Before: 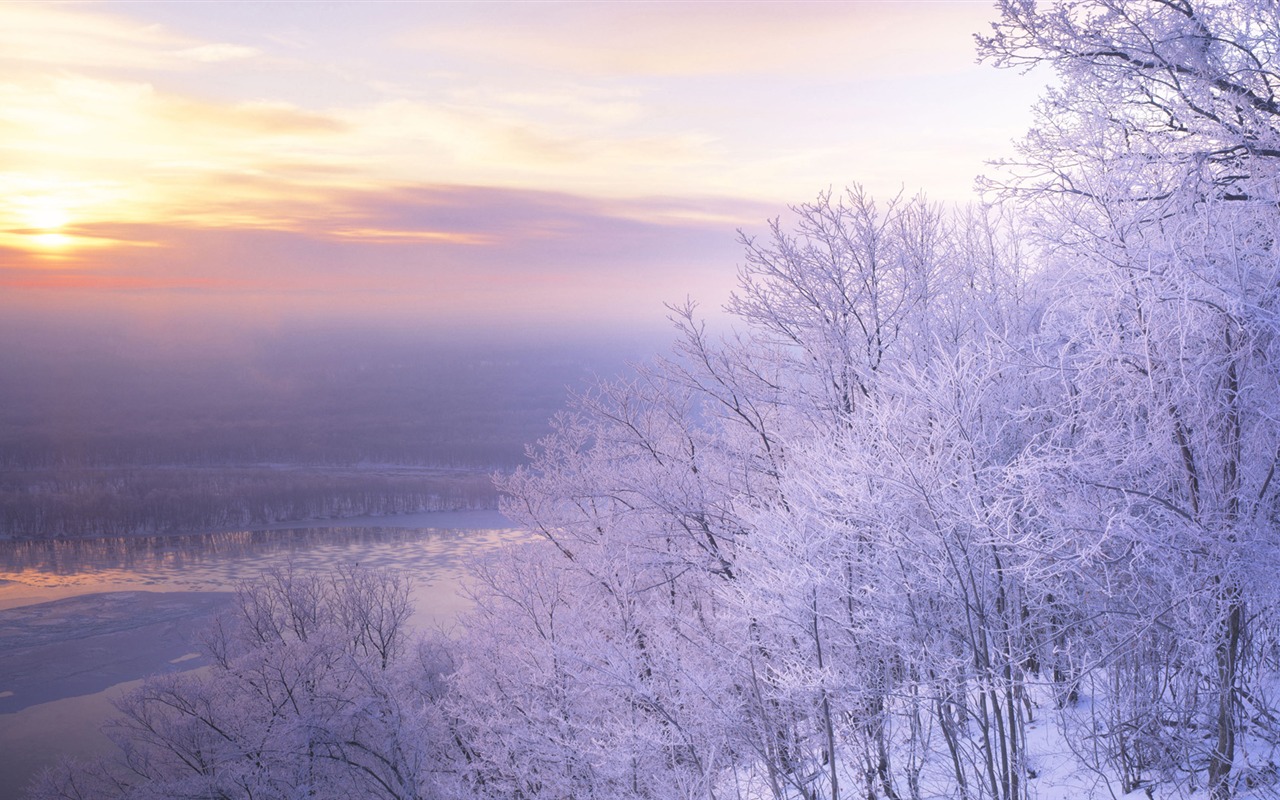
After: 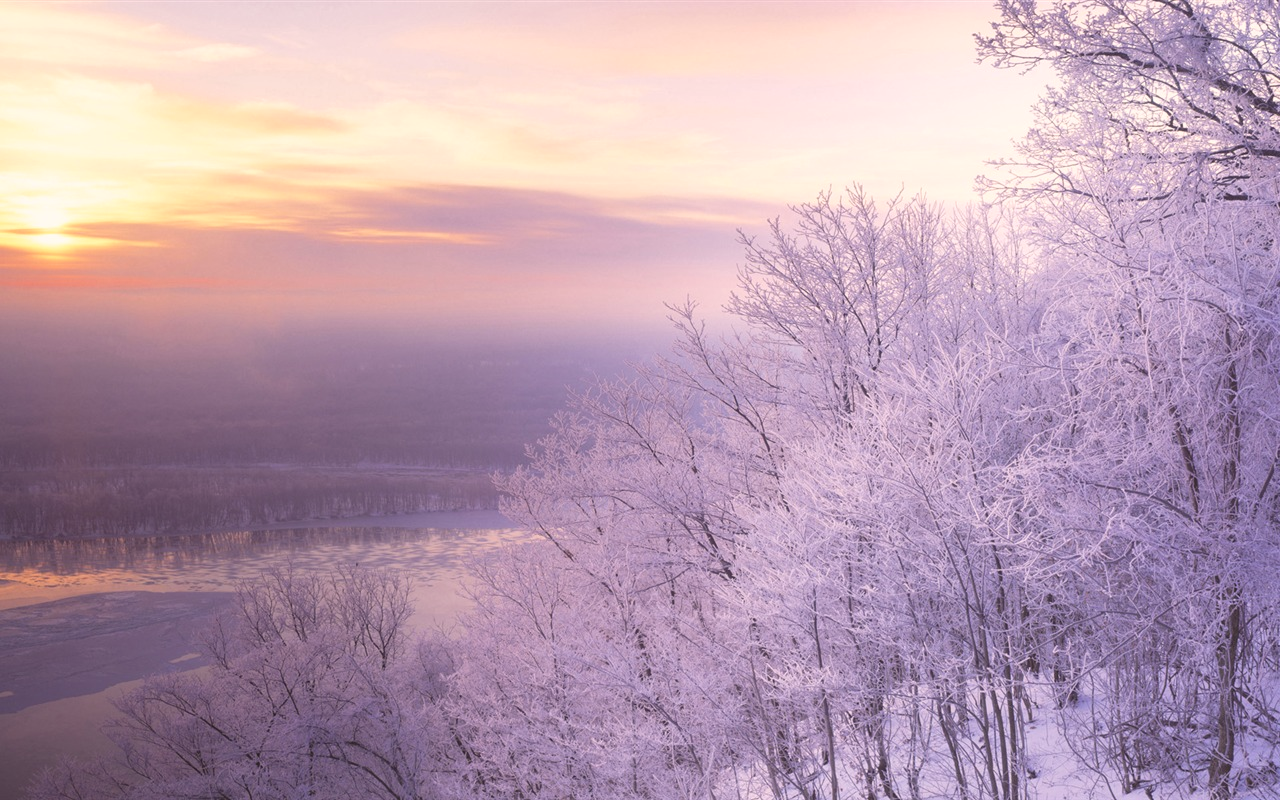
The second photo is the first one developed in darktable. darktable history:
color correction: highlights a* 6.26, highlights b* 7.61, shadows a* 5.49, shadows b* 7.06, saturation 0.925
